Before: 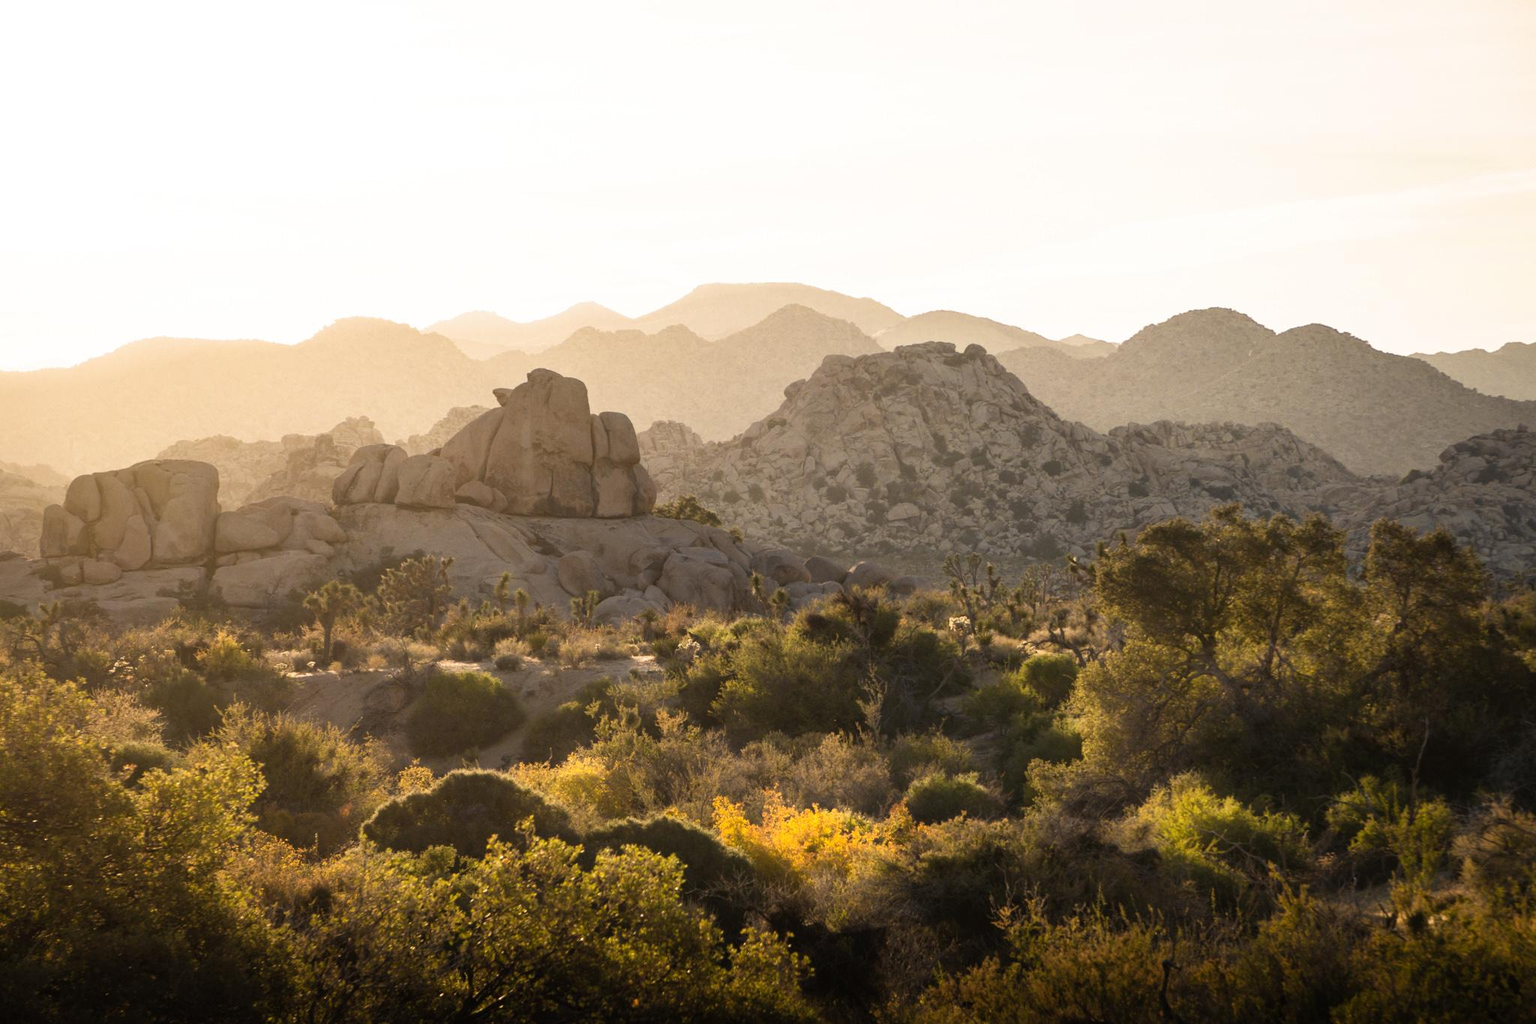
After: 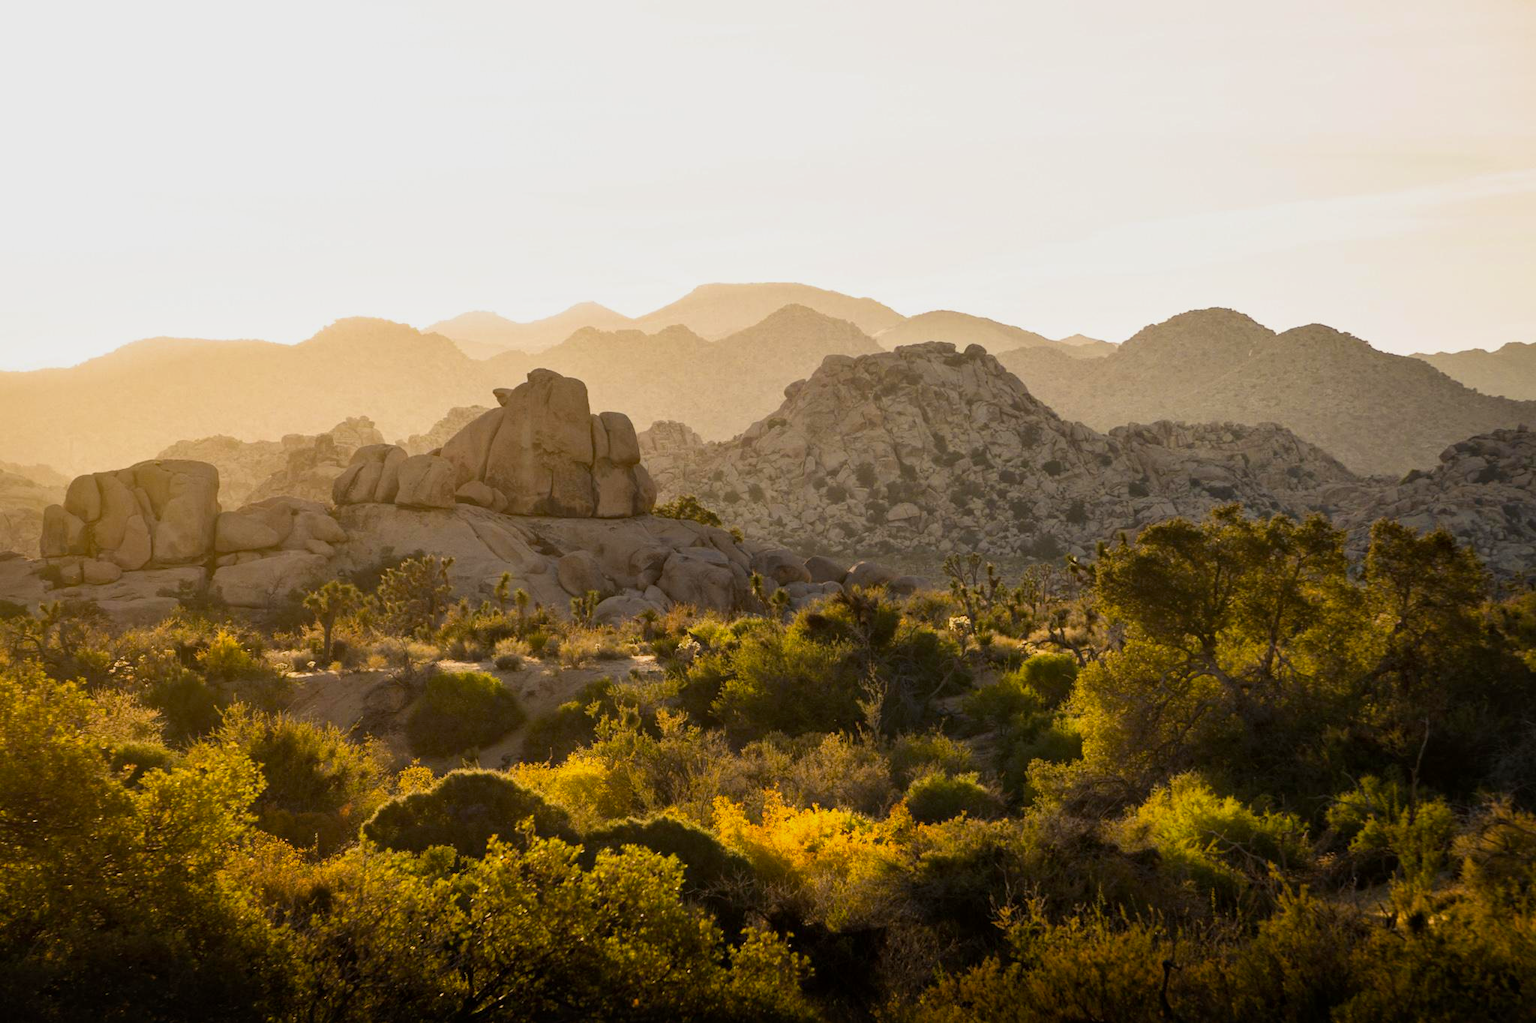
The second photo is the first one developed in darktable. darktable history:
exposure: exposure -0.293 EV, compensate highlight preservation false
local contrast: mode bilateral grid, contrast 20, coarseness 50, detail 120%, midtone range 0.2
color balance rgb: perceptual saturation grading › global saturation 25%, global vibrance 20%
haze removal: strength 0.29, distance 0.25, compatibility mode true, adaptive false
